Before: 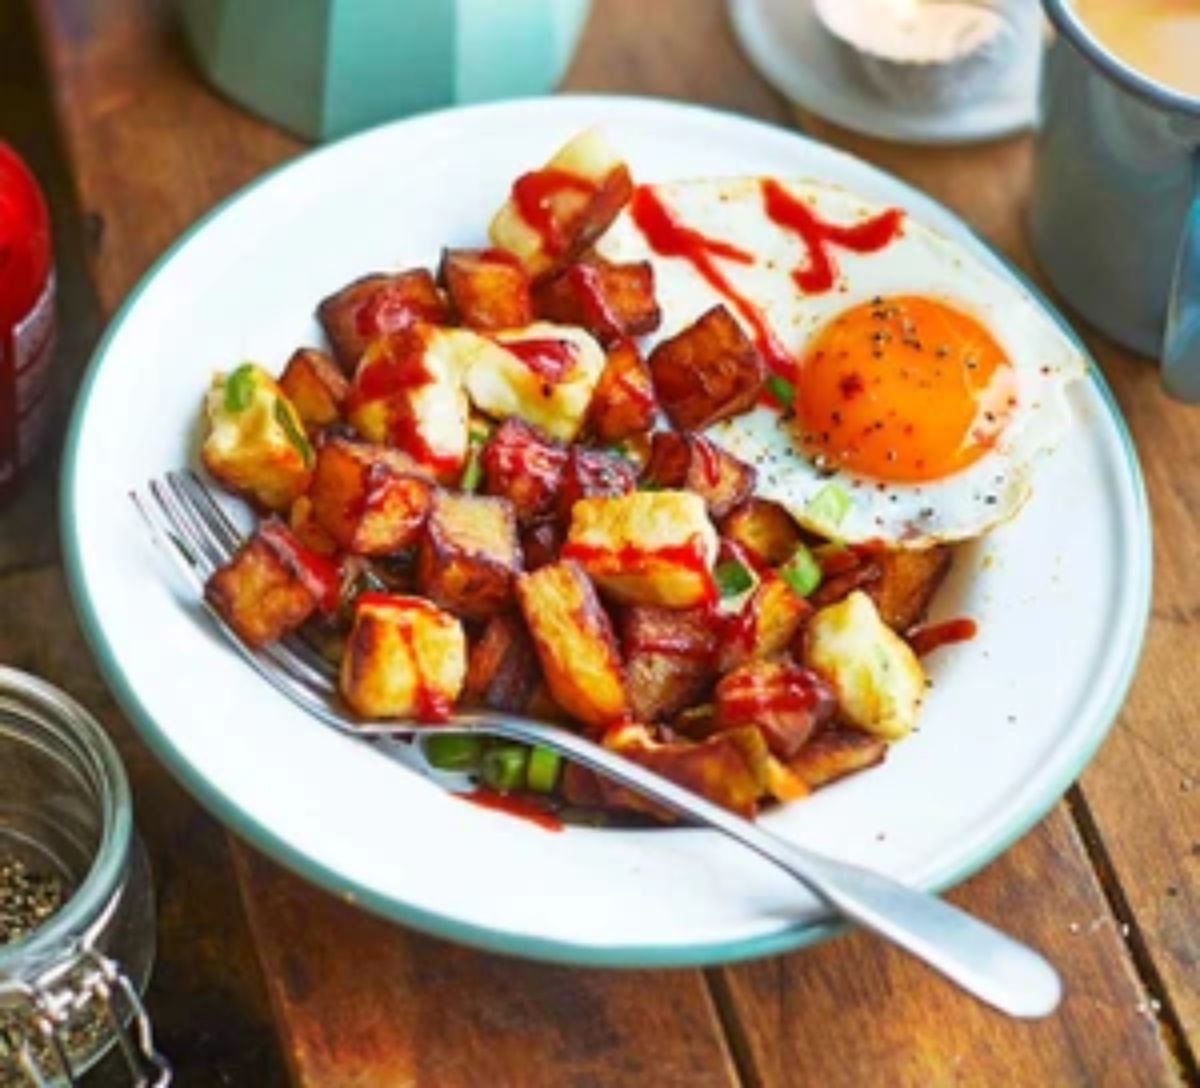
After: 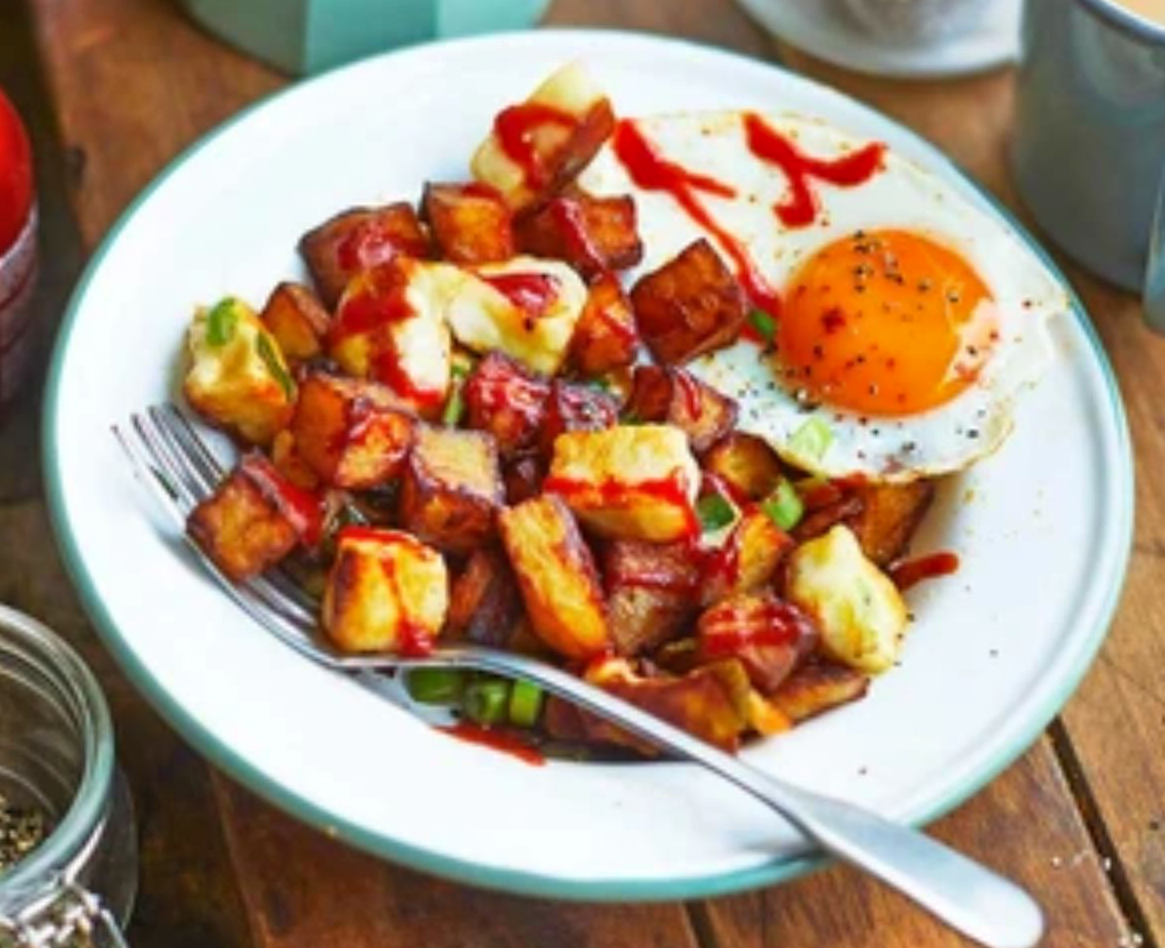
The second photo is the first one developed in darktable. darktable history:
crop: left 1.507%, top 6.147%, right 1.379%, bottom 6.637%
shadows and highlights: shadows 37.27, highlights -28.18, soften with gaussian
